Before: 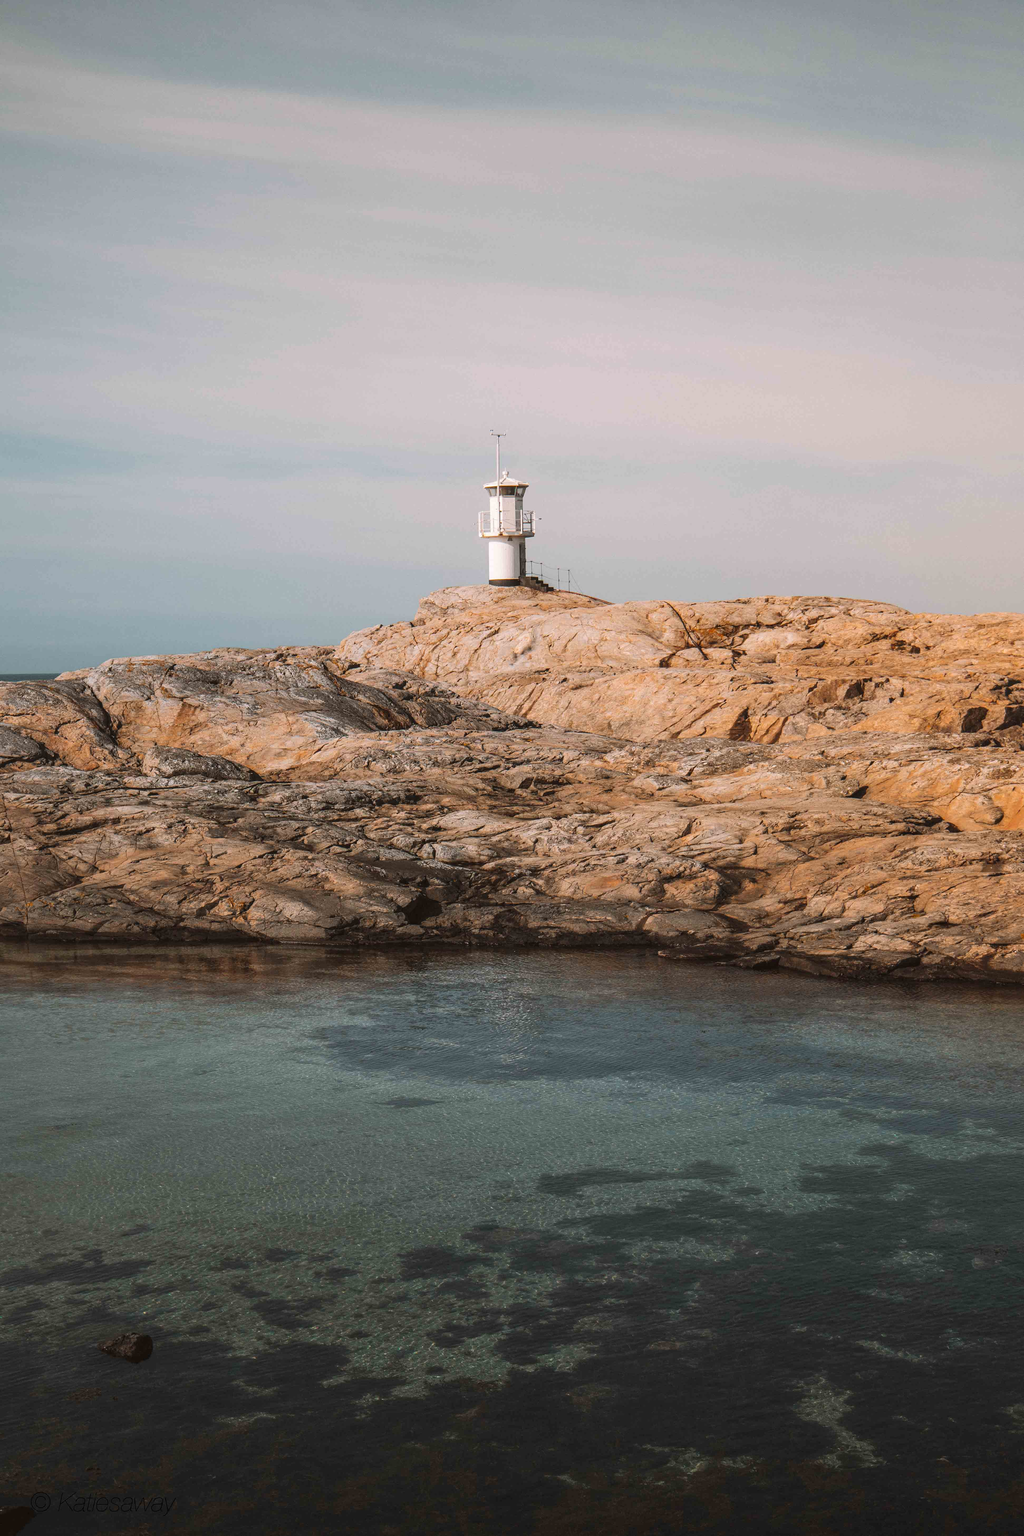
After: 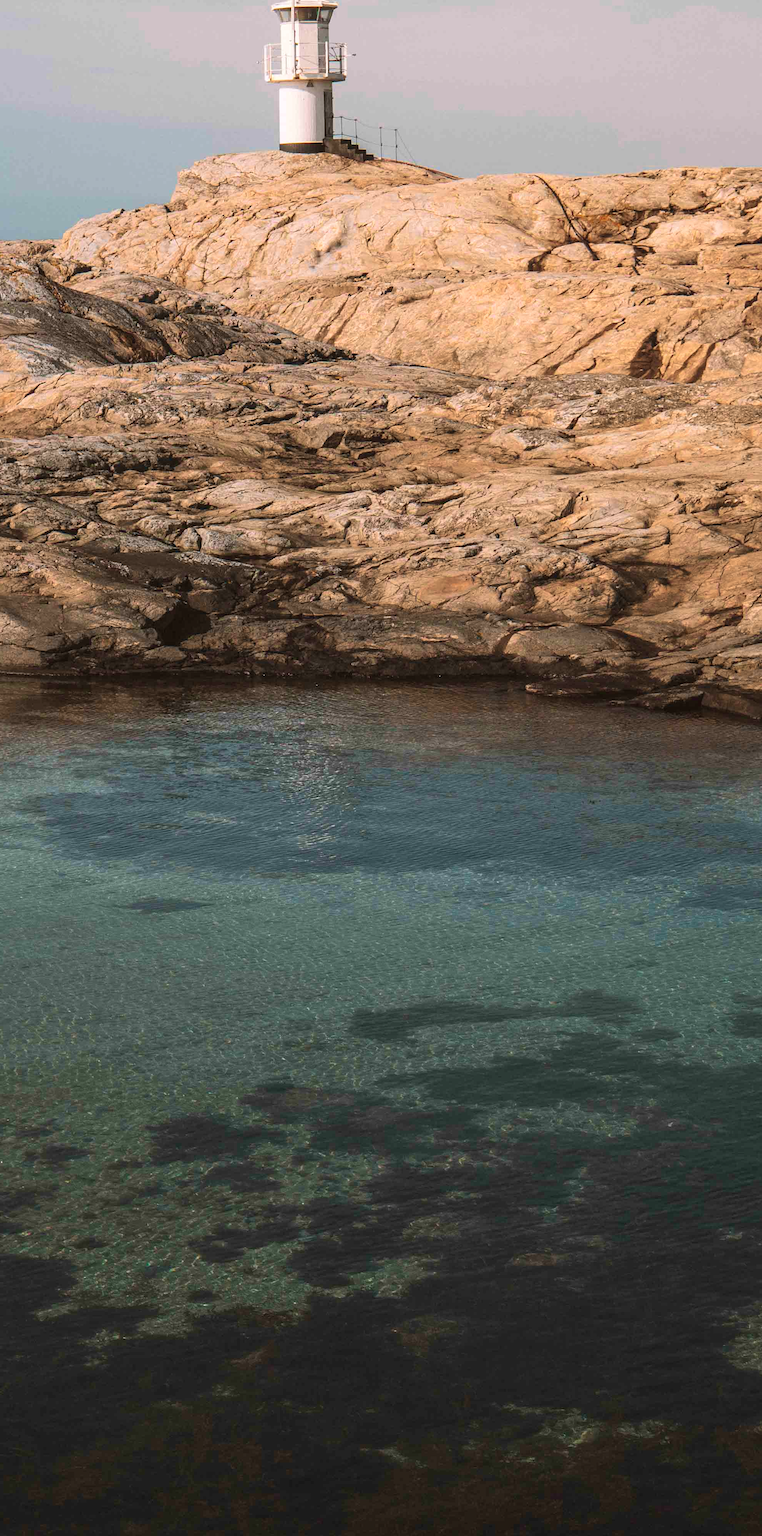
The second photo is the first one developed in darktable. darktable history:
velvia: strength 44.85%
crop and rotate: left 29.067%, top 31.372%, right 19.815%
color zones: curves: ch0 [(0, 0.558) (0.143, 0.559) (0.286, 0.529) (0.429, 0.505) (0.571, 0.5) (0.714, 0.5) (0.857, 0.5) (1, 0.558)]; ch1 [(0, 0.469) (0.01, 0.469) (0.12, 0.446) (0.248, 0.469) (0.5, 0.5) (0.748, 0.5) (0.99, 0.469) (1, 0.469)]
